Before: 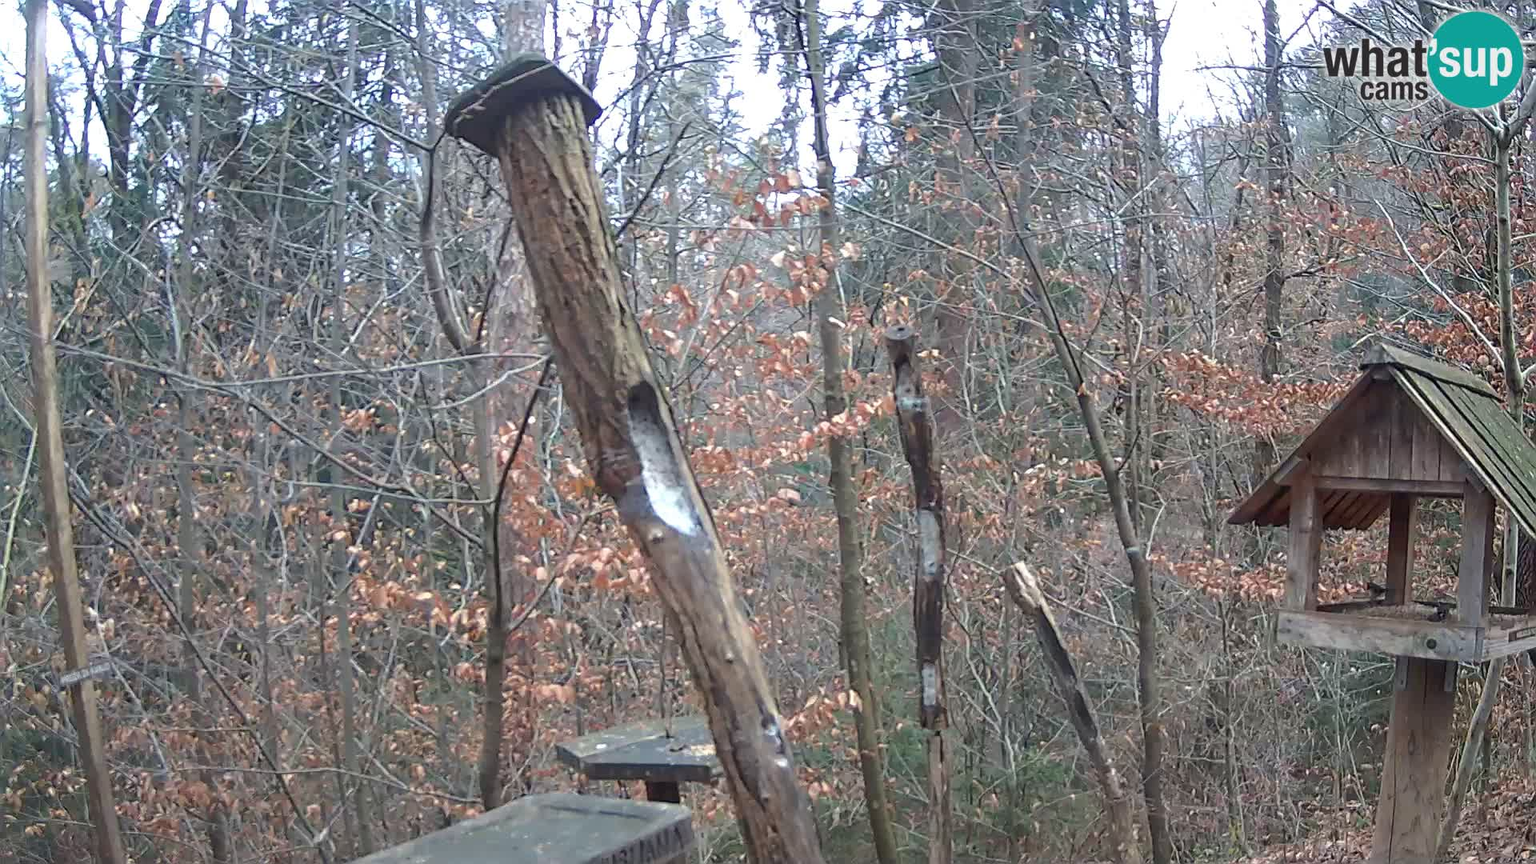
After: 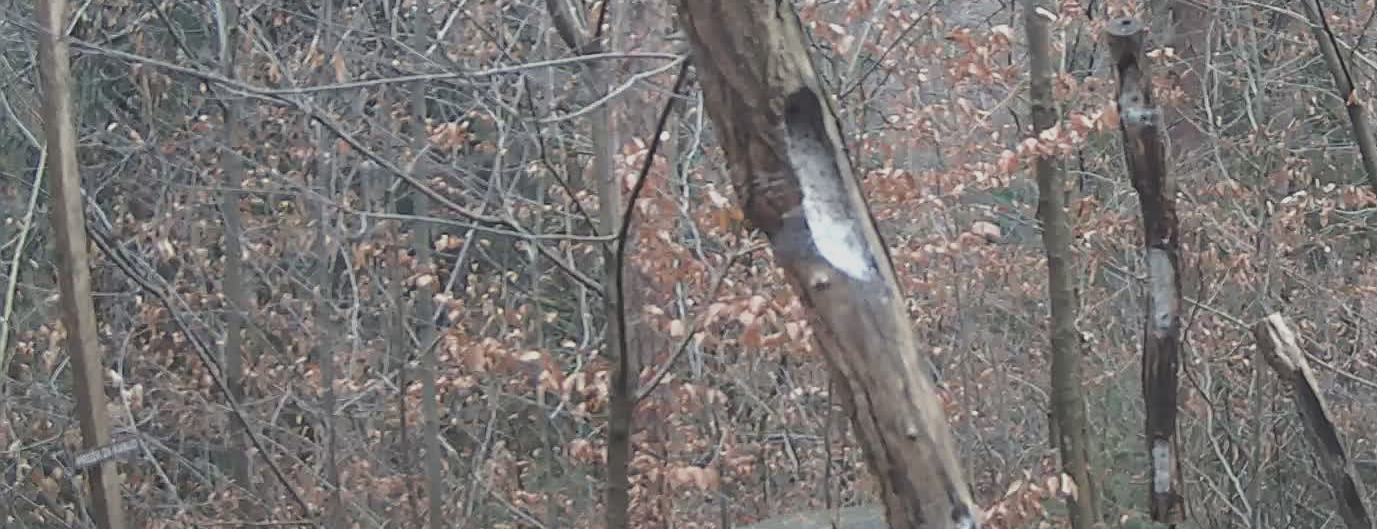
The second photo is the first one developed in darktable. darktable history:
tone curve: curves: ch0 [(0, 0) (0.339, 0.306) (0.687, 0.706) (1, 1)], preserve colors none
crop: top 36.075%, right 28.241%, bottom 14.883%
contrast brightness saturation: contrast -0.245, saturation -0.45
